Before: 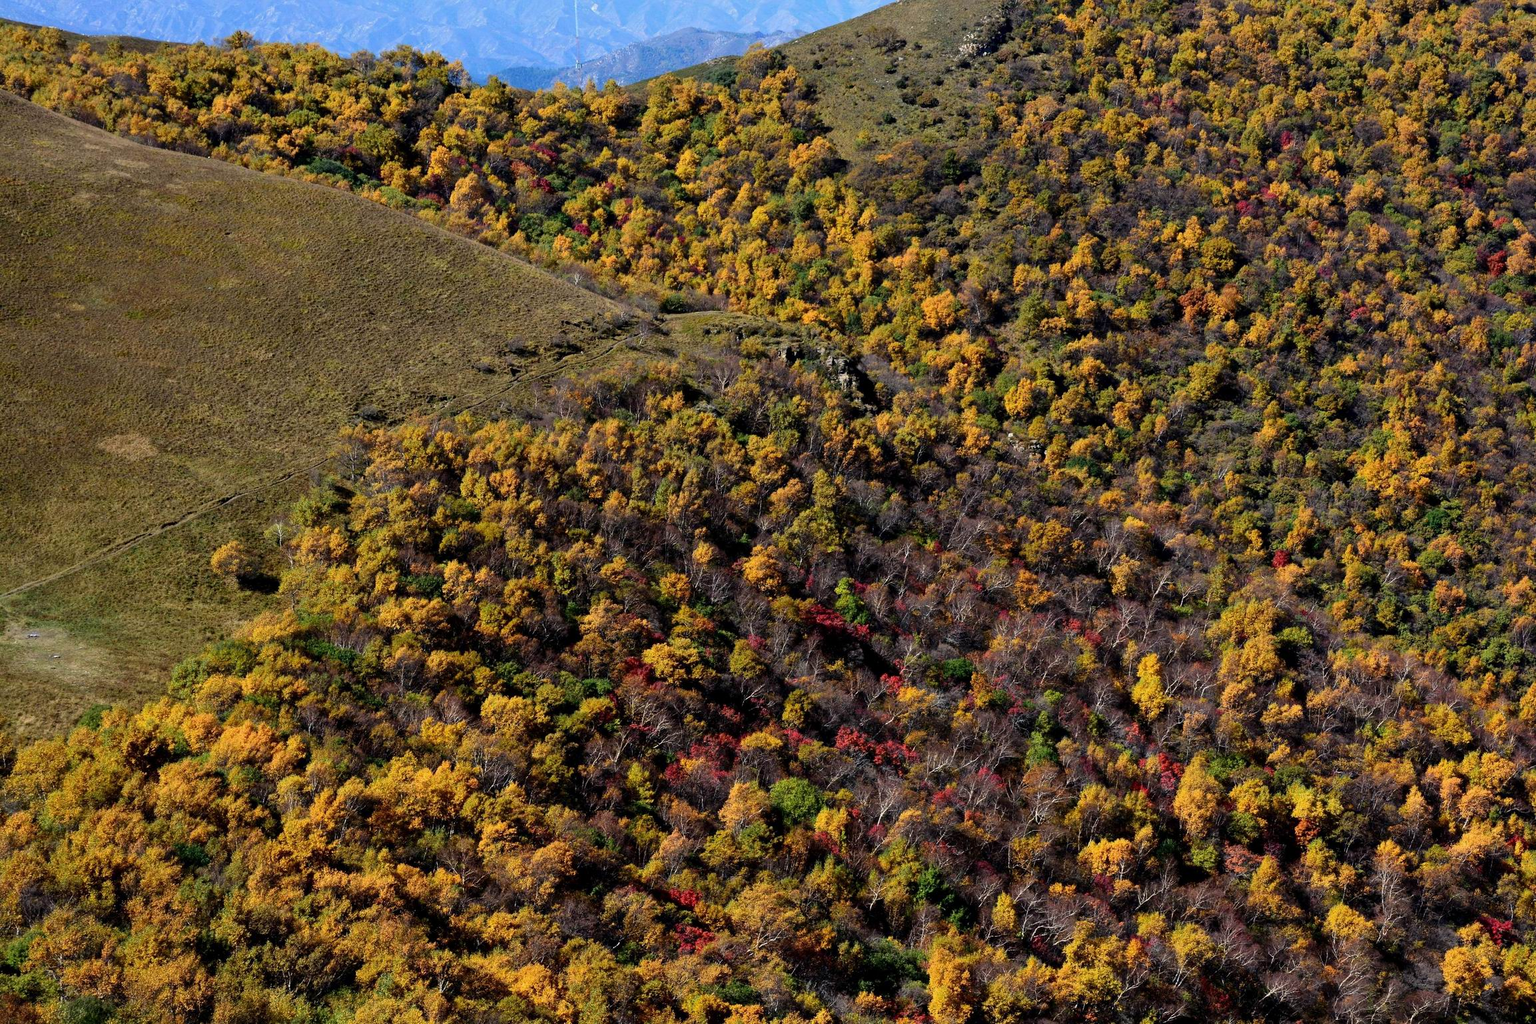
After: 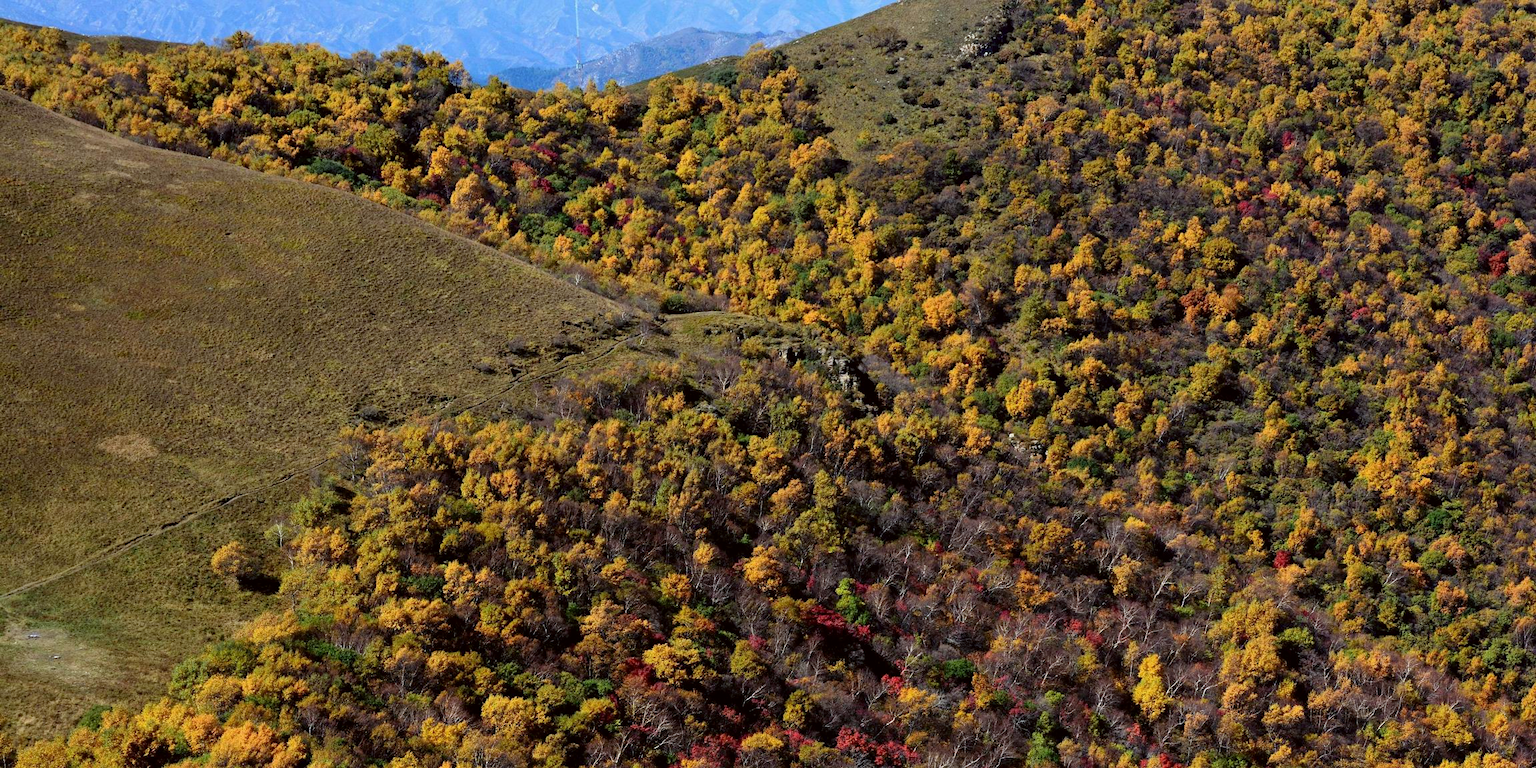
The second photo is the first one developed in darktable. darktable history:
color correction: highlights a* -2.73, highlights b* -2.09, shadows a* 2.41, shadows b* 2.73
crop: bottom 24.967%
